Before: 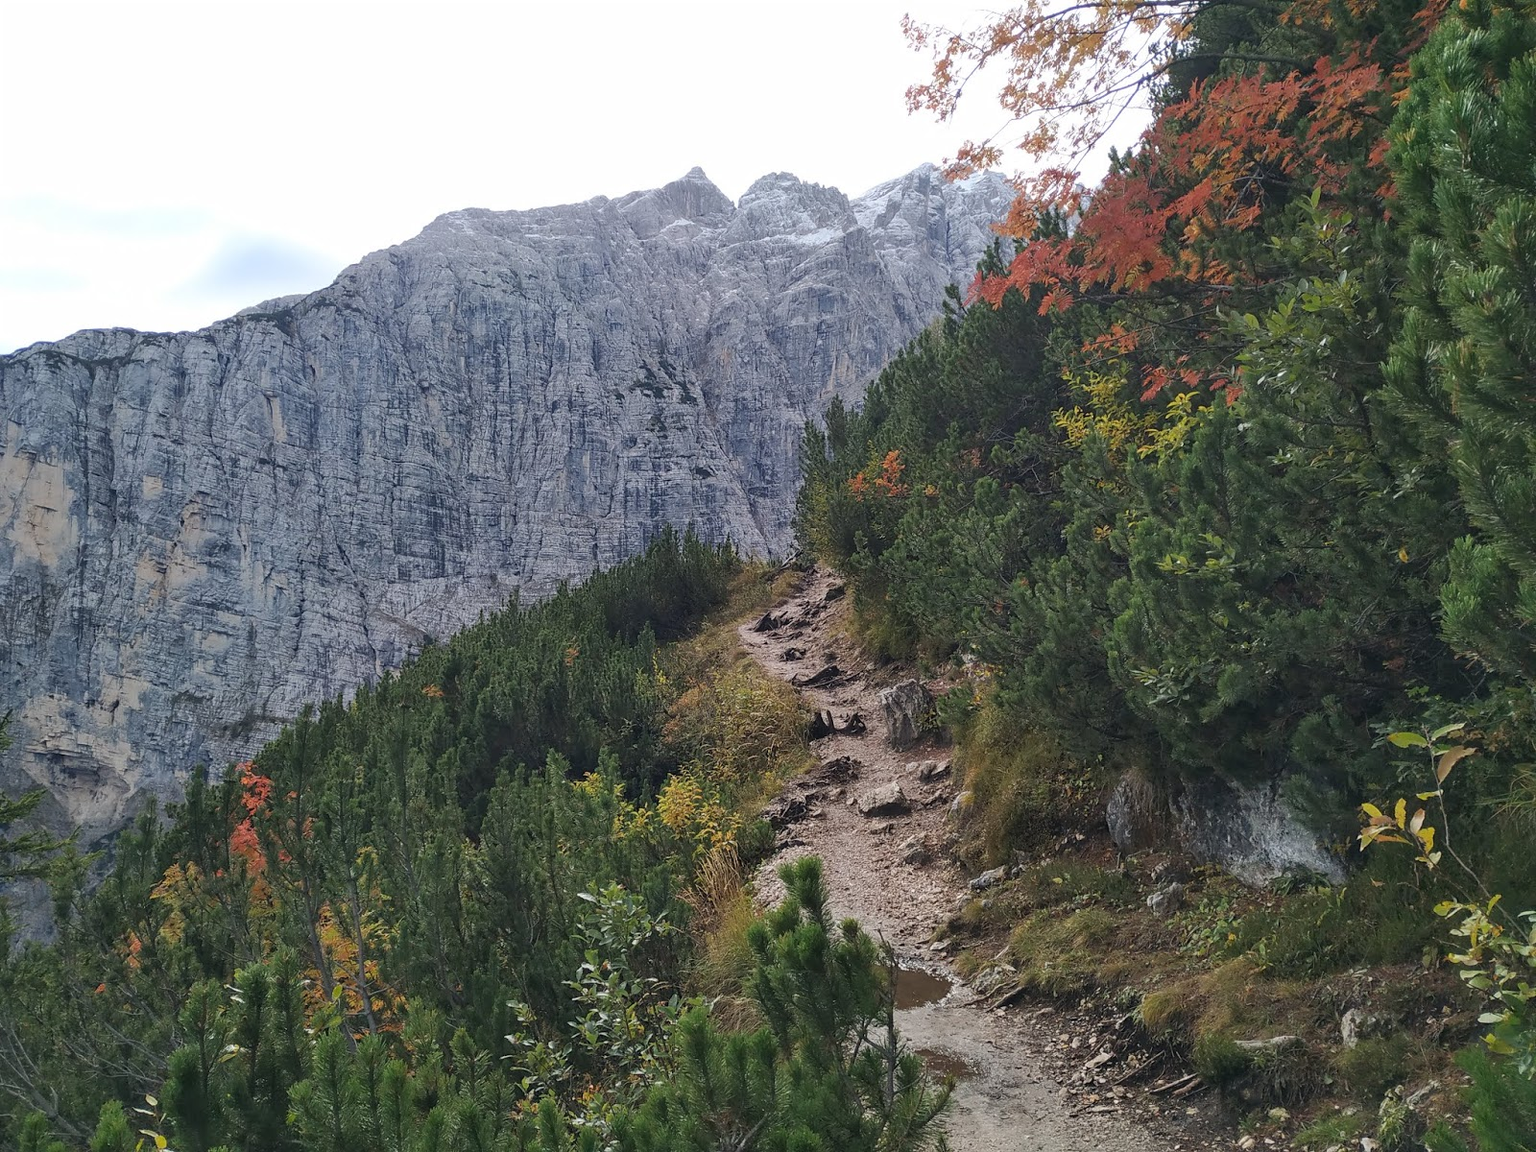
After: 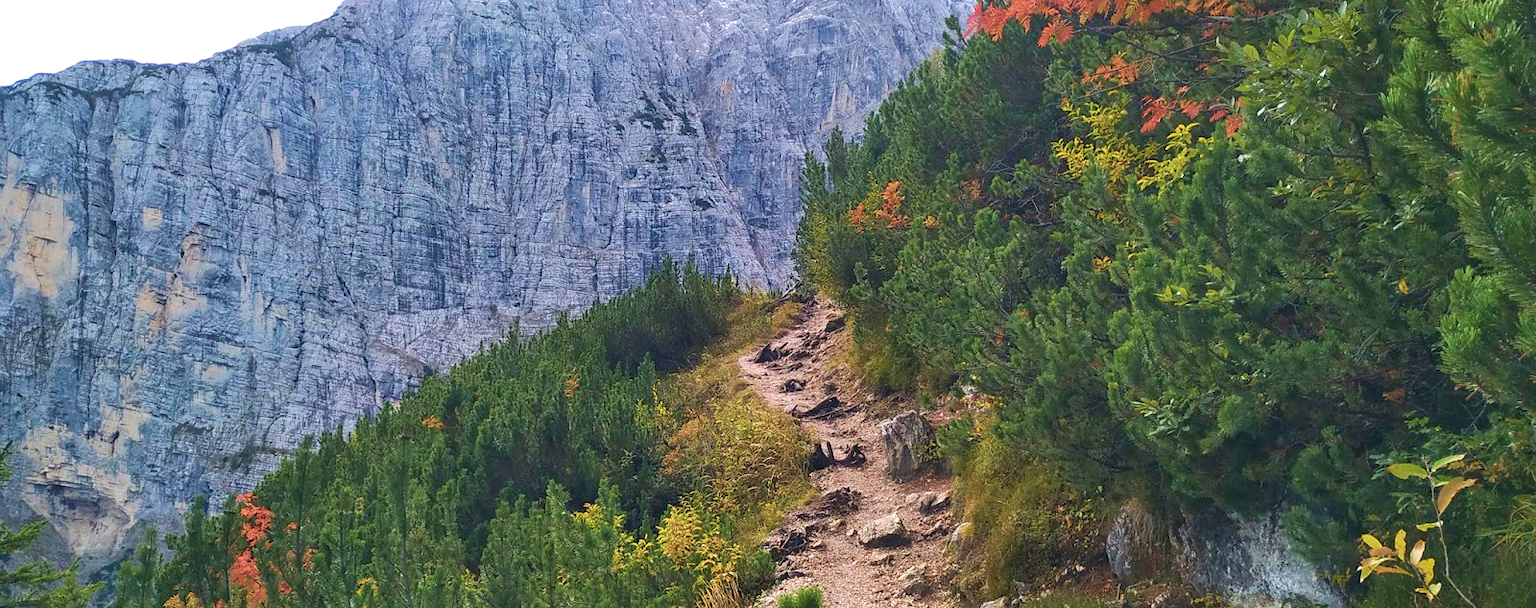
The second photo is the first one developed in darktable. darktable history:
velvia: strength 74.79%
crop and rotate: top 23.387%, bottom 23.747%
exposure: black level correction -0.002, exposure 0.547 EV, compensate exposure bias true, compensate highlight preservation false
